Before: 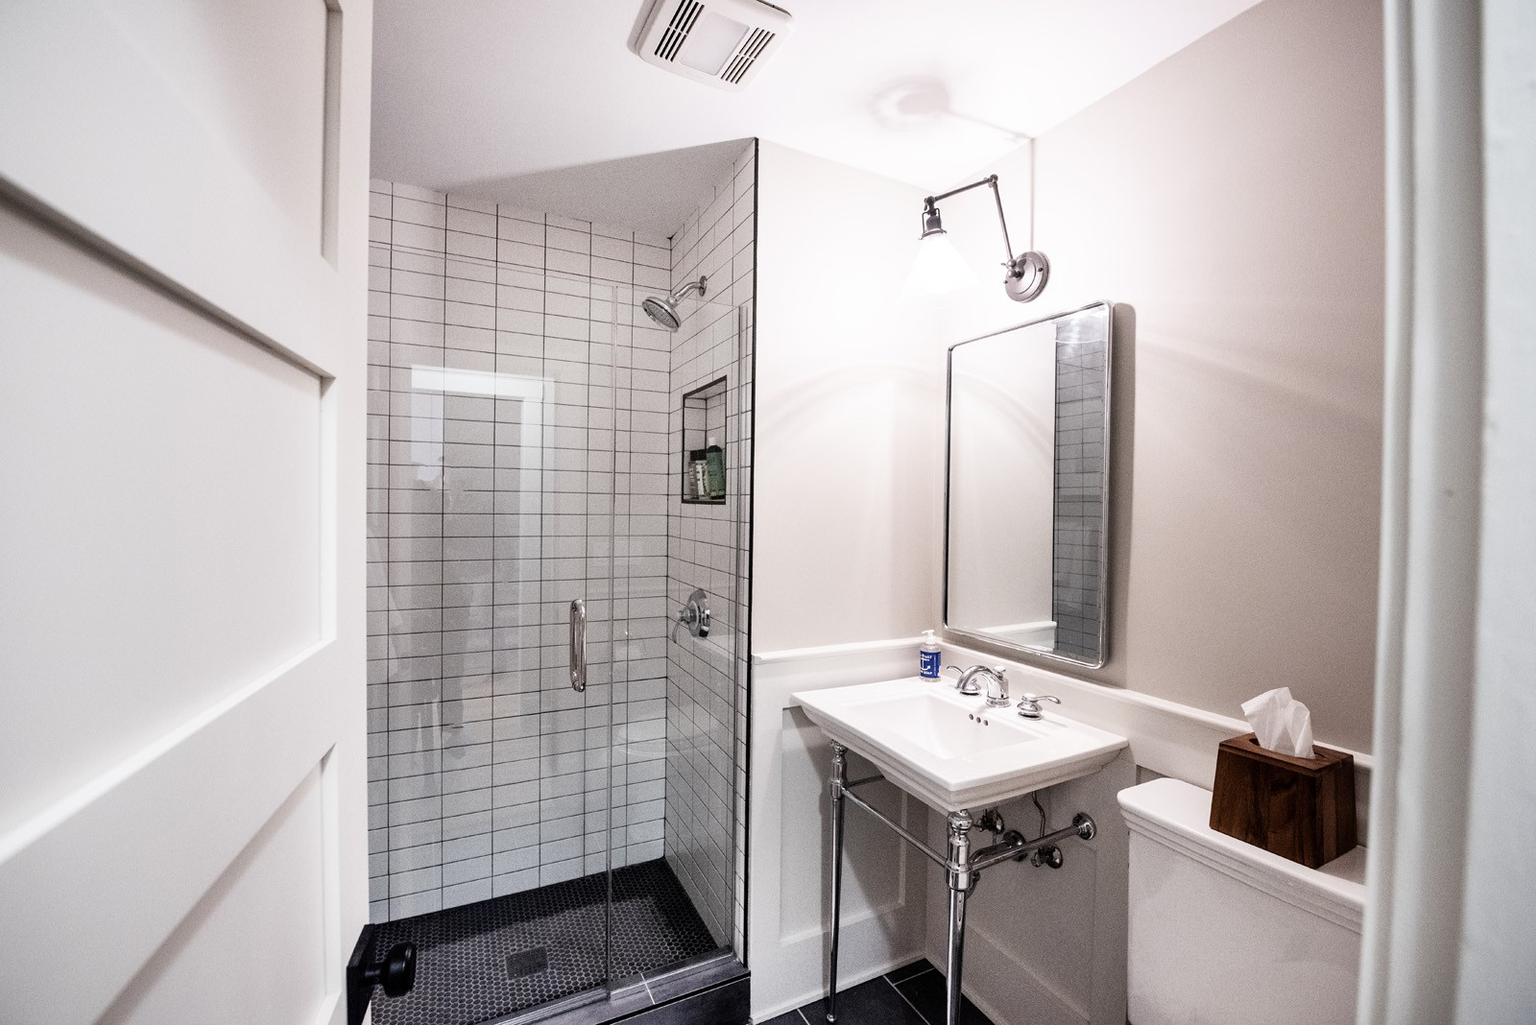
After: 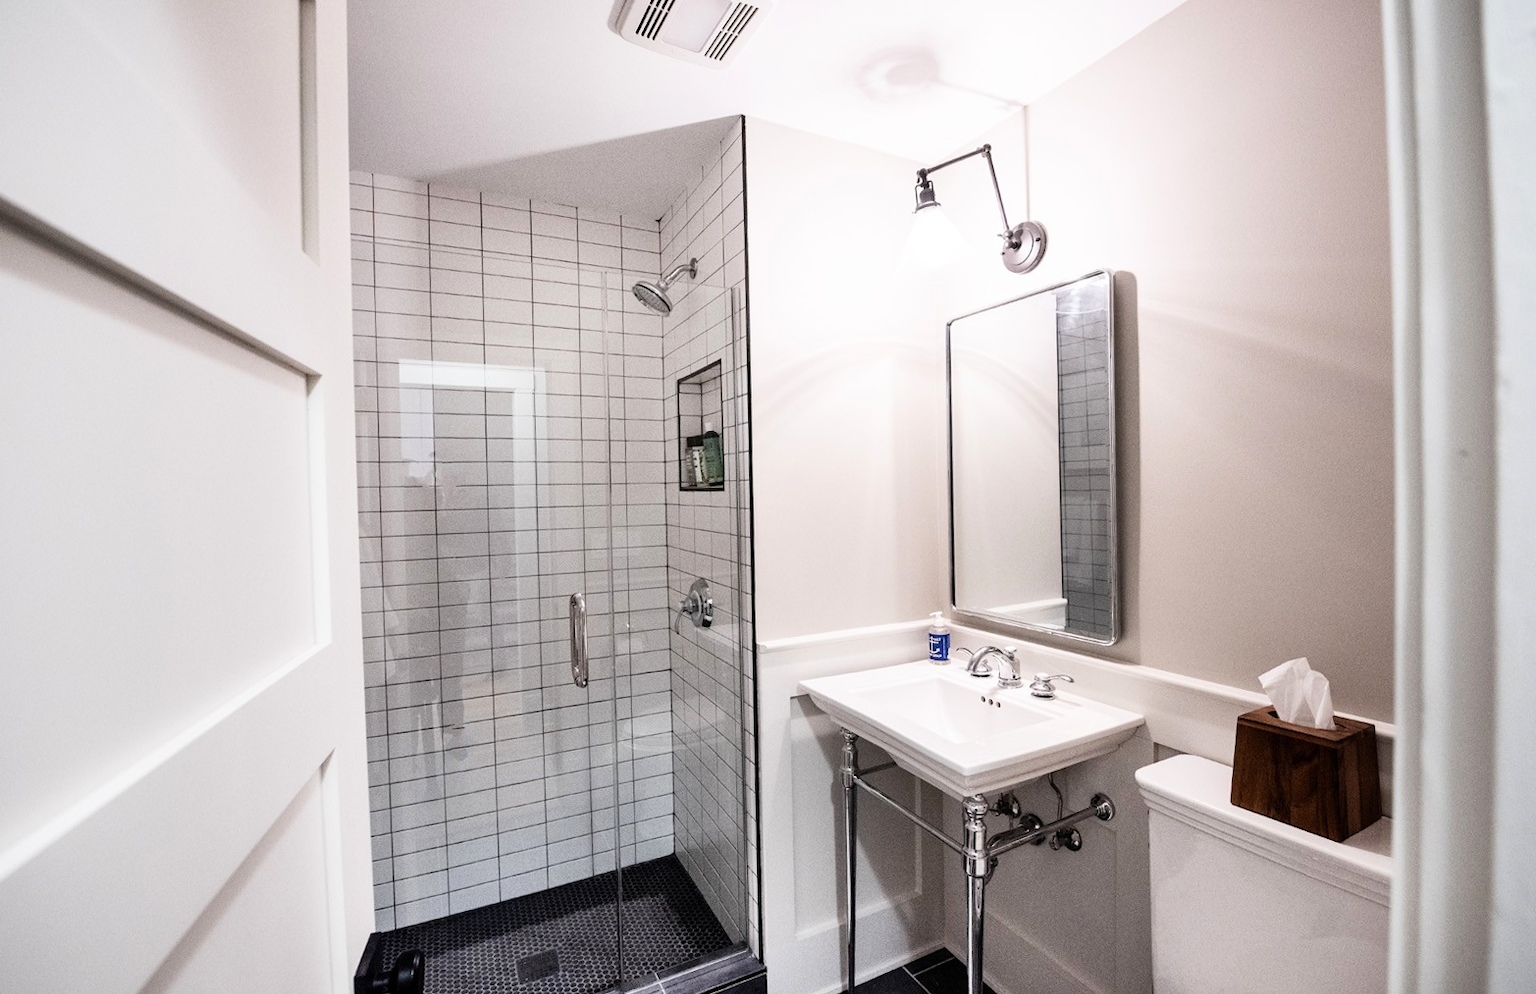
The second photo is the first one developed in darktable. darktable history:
rotate and perspective: rotation -2°, crop left 0.022, crop right 0.978, crop top 0.049, crop bottom 0.951
contrast brightness saturation: contrast 0.1, brightness 0.03, saturation 0.09
